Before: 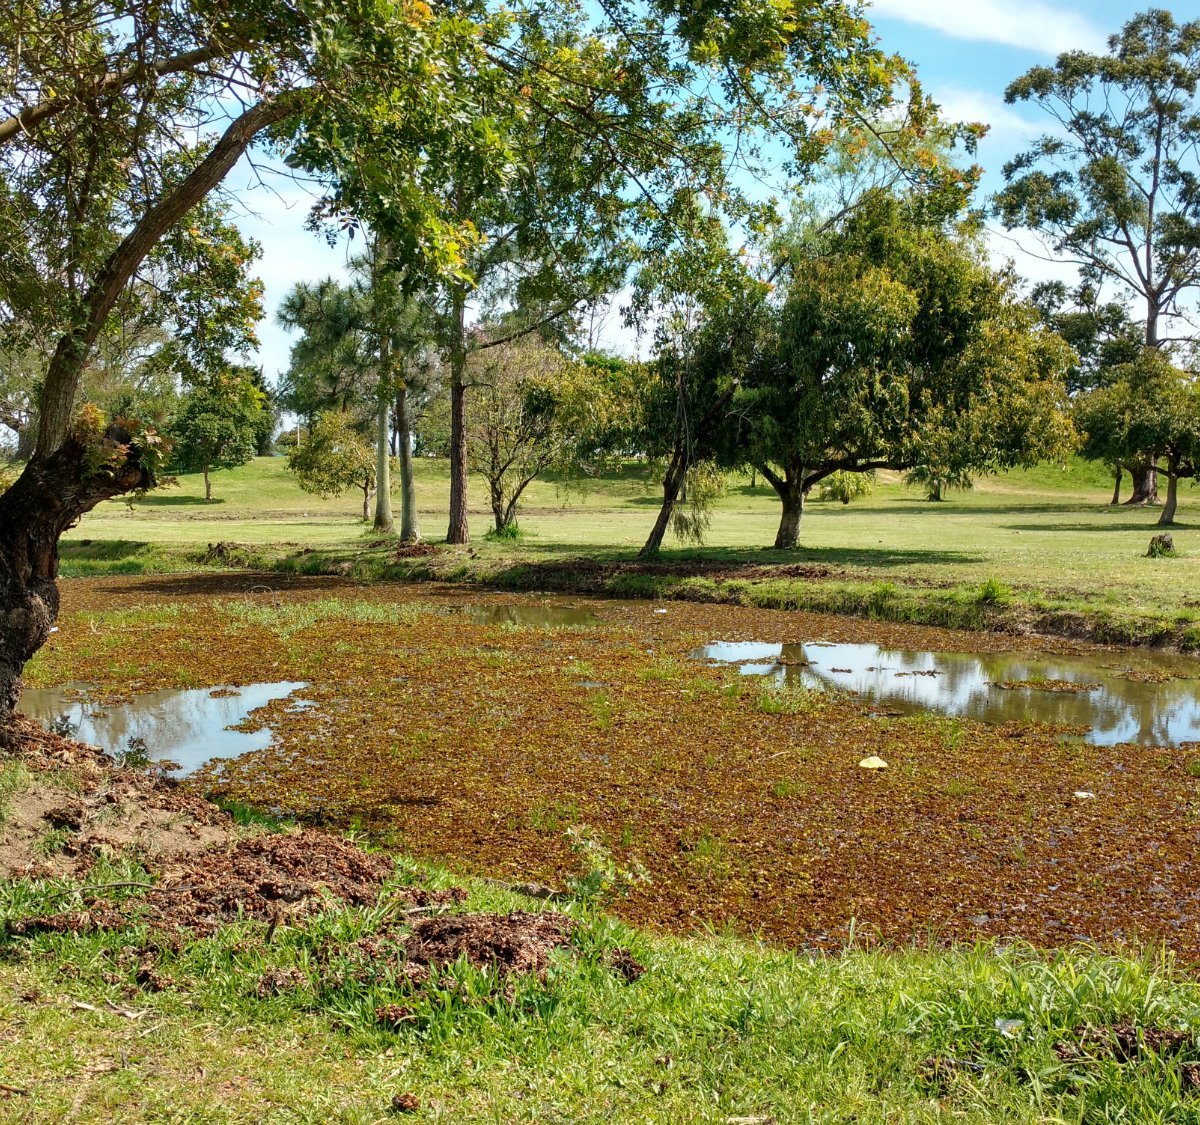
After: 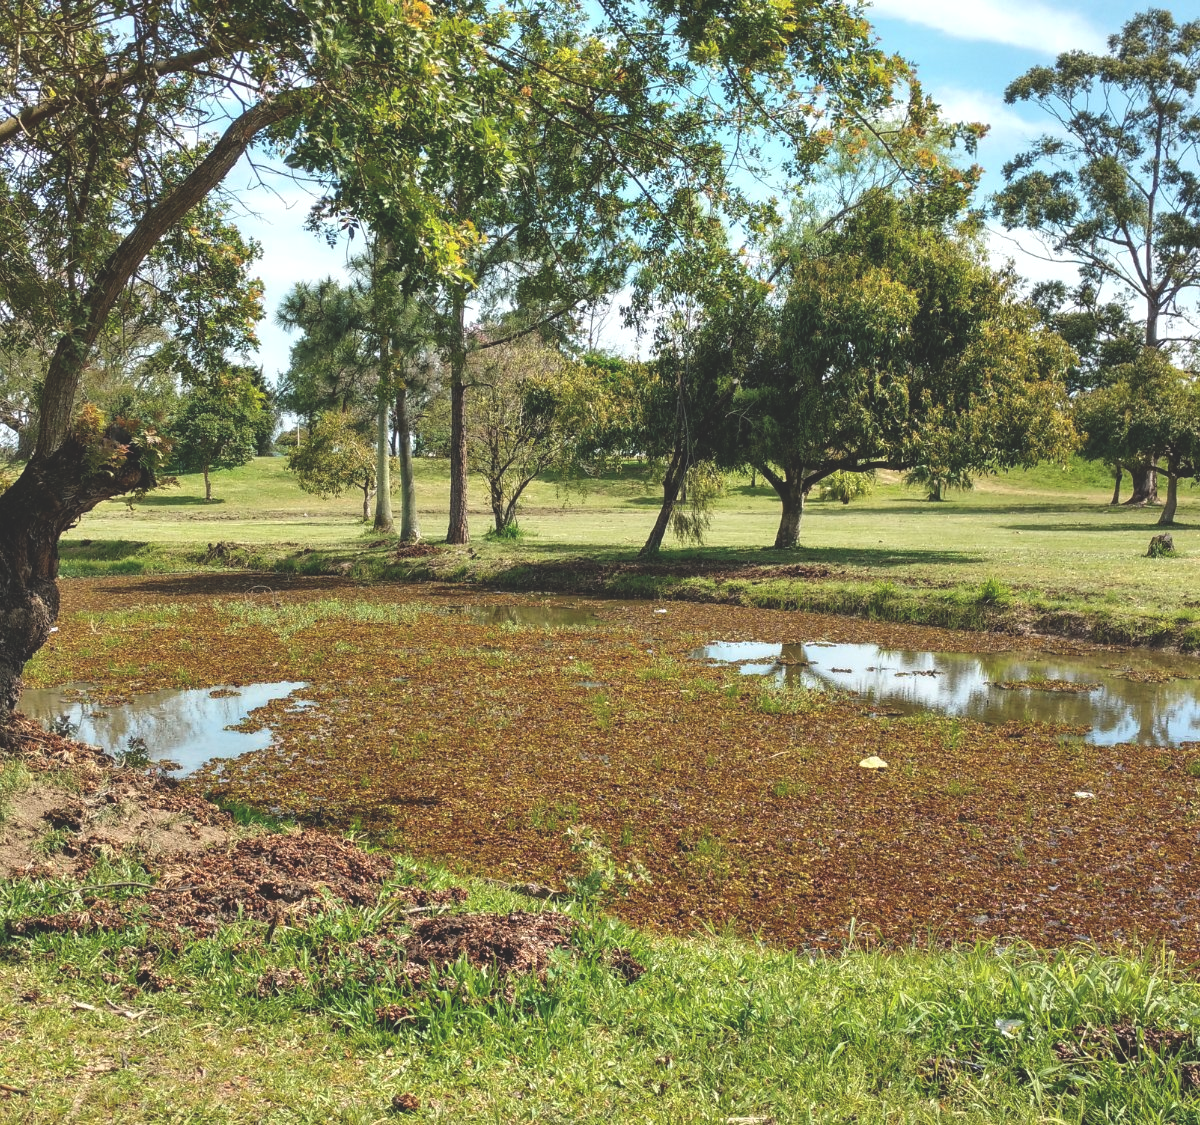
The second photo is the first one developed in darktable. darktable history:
exposure: black level correction -0.027, compensate exposure bias true, compensate highlight preservation false
local contrast: highlights 106%, shadows 101%, detail 120%, midtone range 0.2
